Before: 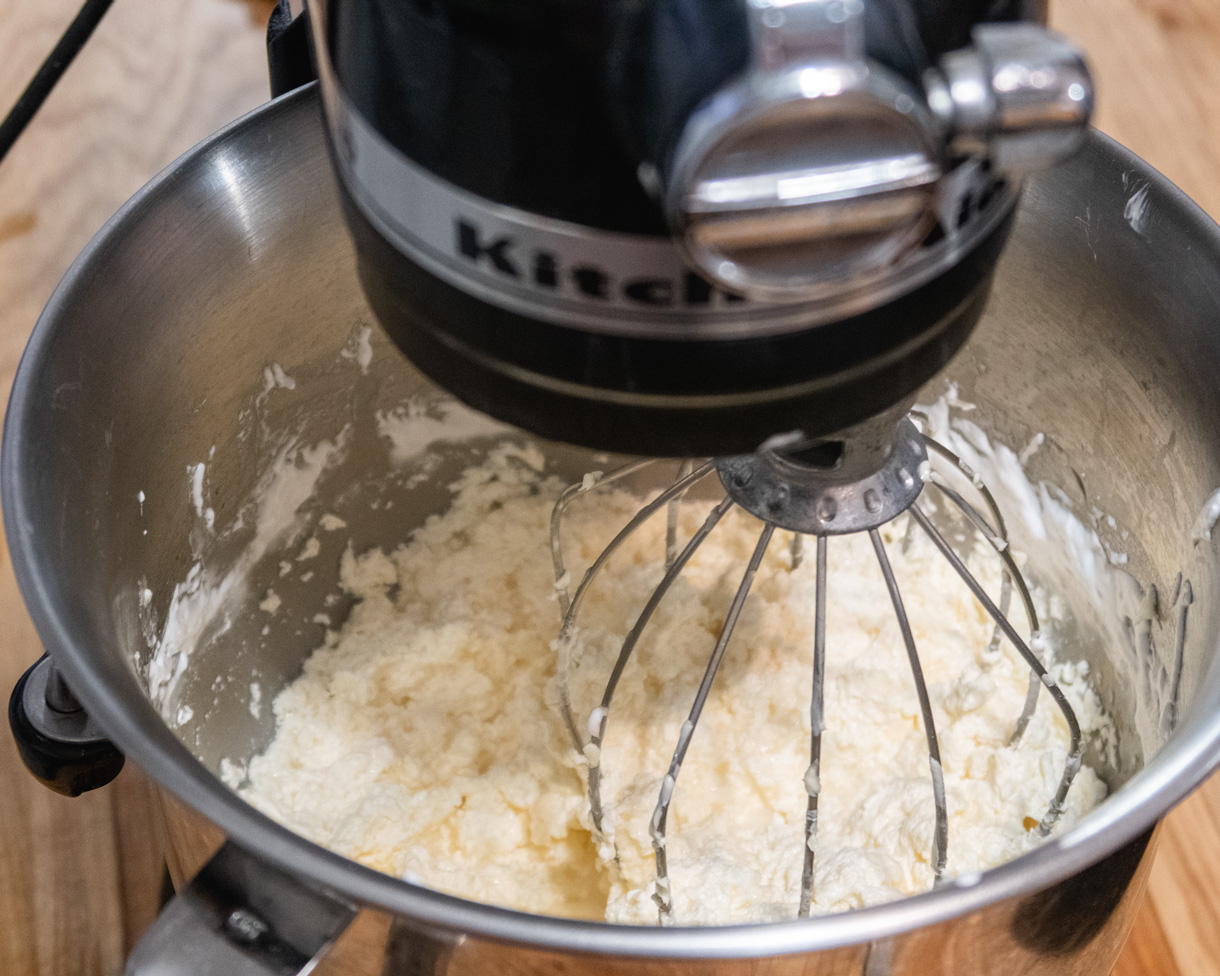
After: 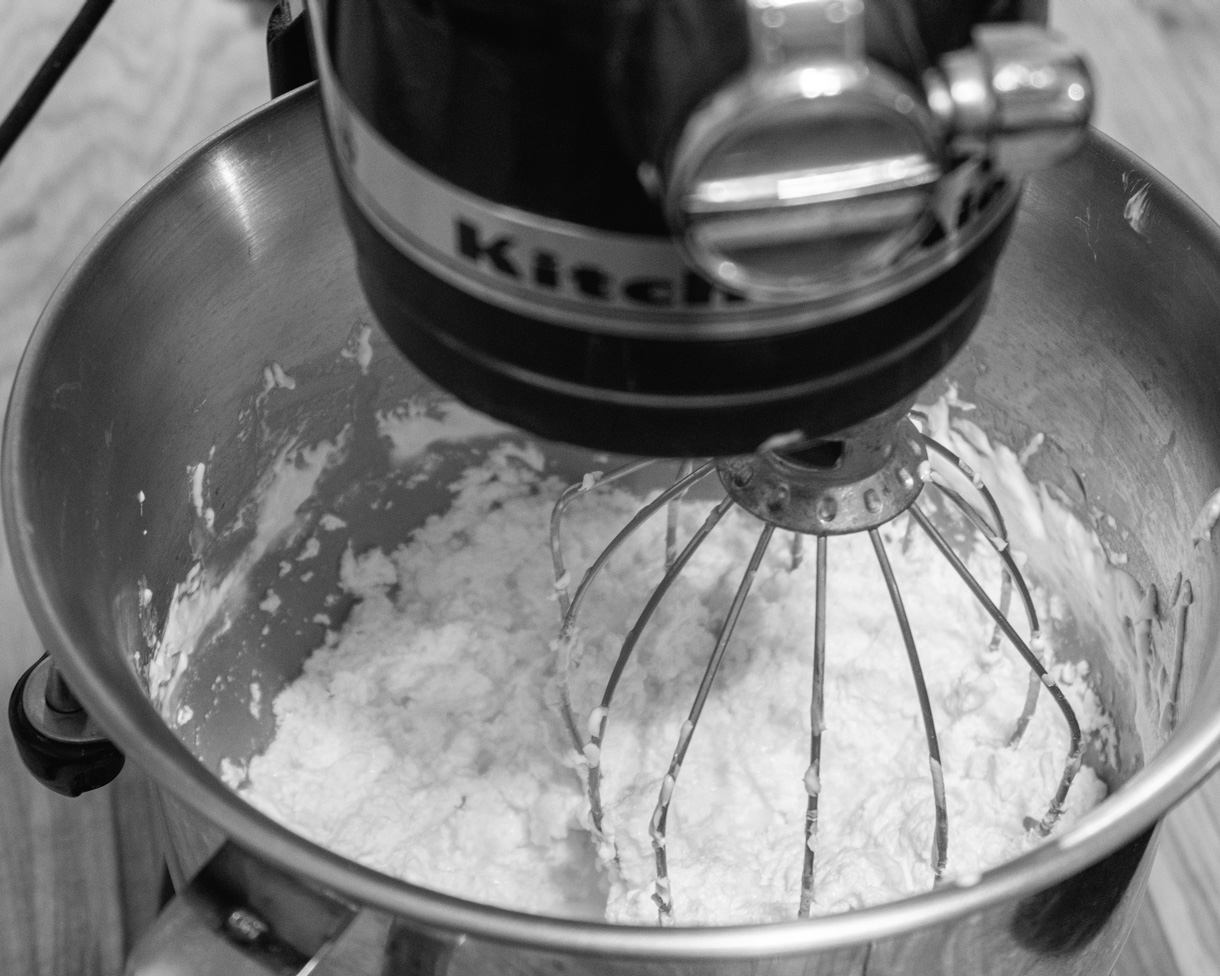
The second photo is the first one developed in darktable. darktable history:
tone equalizer: -7 EV 0.13 EV, smoothing diameter 25%, edges refinement/feathering 10, preserve details guided filter
monochrome: on, module defaults
